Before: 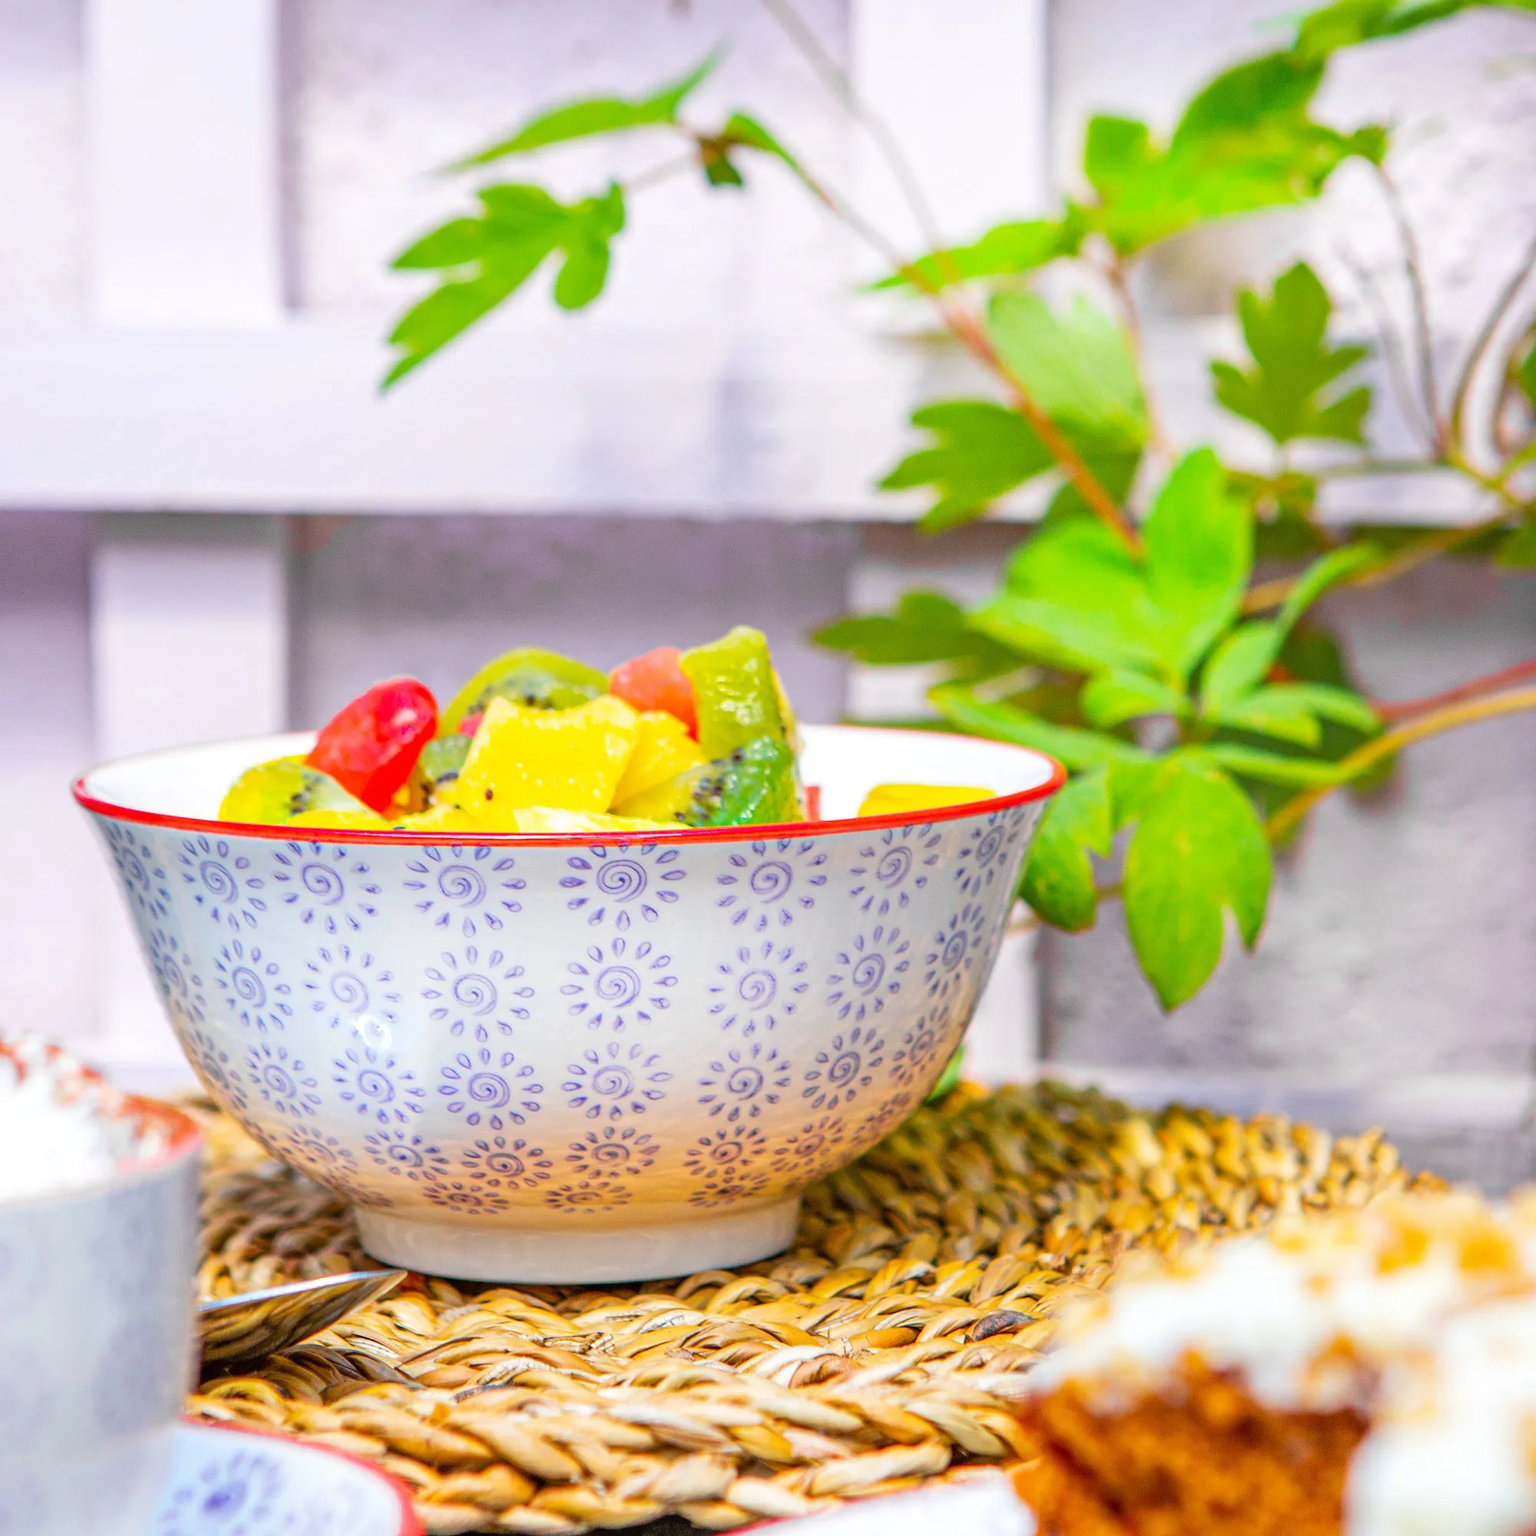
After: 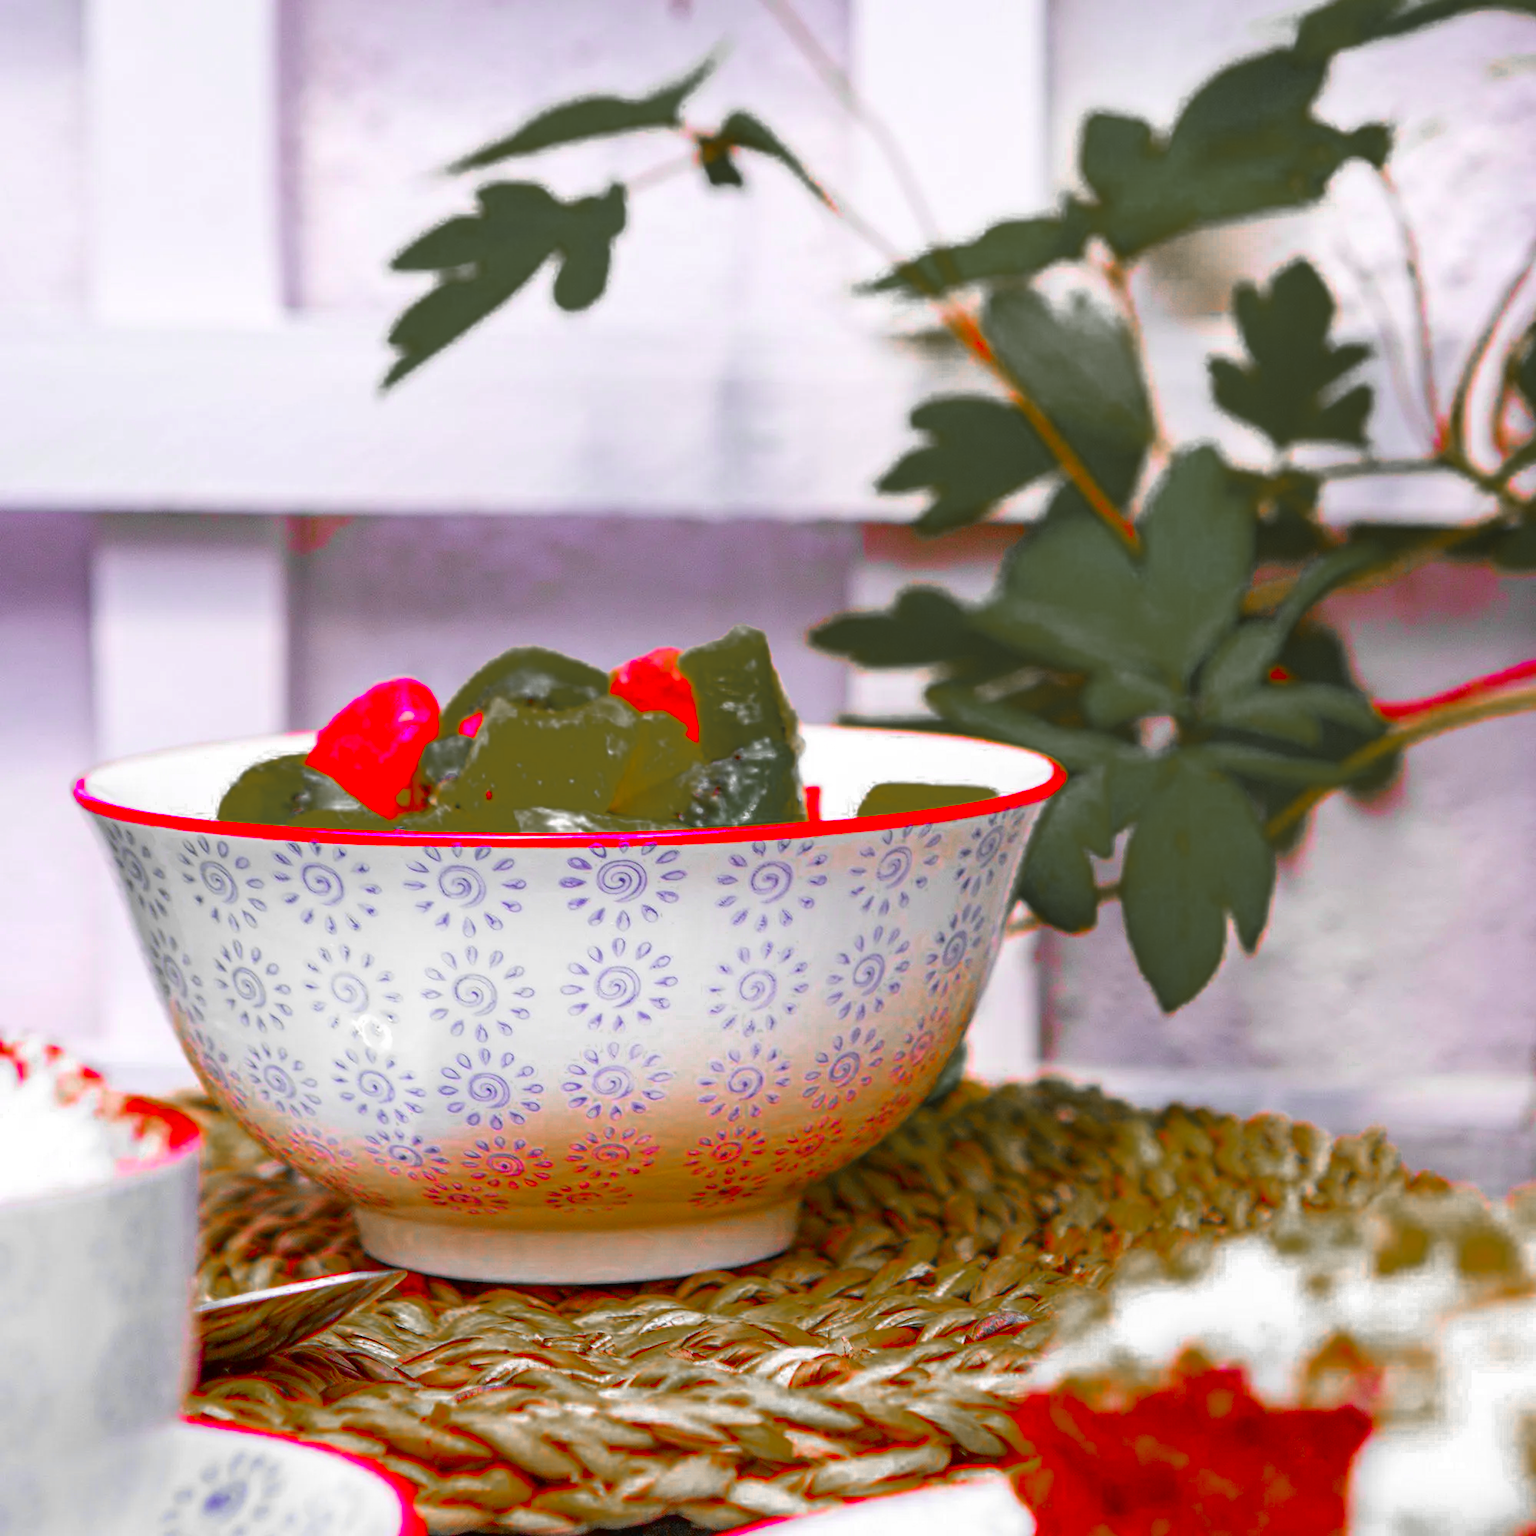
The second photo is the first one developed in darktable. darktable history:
contrast brightness saturation: brightness -0.025, saturation 0.355
color zones: curves: ch0 [(0, 0.48) (0.209, 0.398) (0.305, 0.332) (0.429, 0.493) (0.571, 0.5) (0.714, 0.5) (0.857, 0.5) (1, 0.48)]; ch1 [(0, 0.736) (0.143, 0.625) (0.225, 0.371) (0.429, 0.256) (0.571, 0.241) (0.714, 0.213) (0.857, 0.48) (1, 0.736)]; ch2 [(0, 0.448) (0.143, 0.498) (0.286, 0.5) (0.429, 0.5) (0.571, 0.5) (0.714, 0.5) (0.857, 0.5) (1, 0.448)], mix 99.85%
